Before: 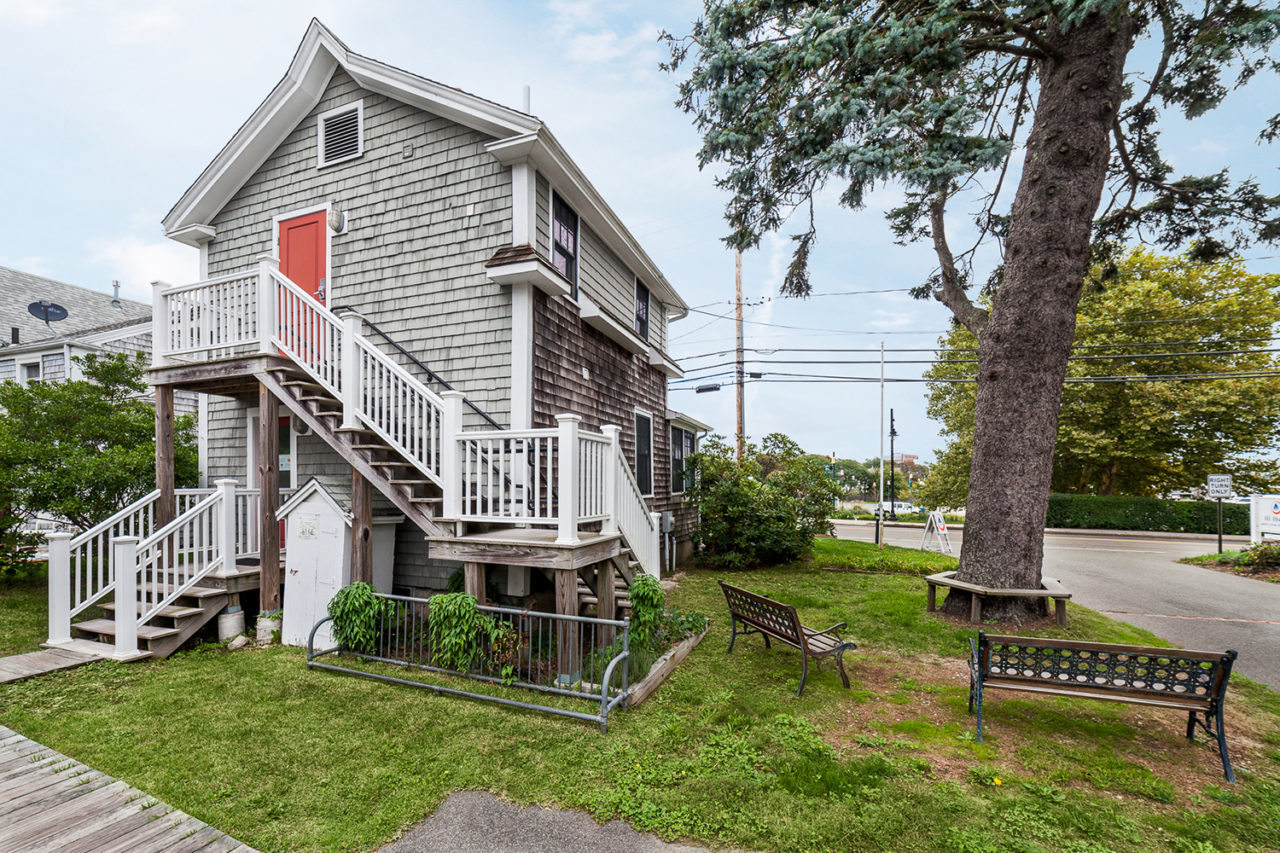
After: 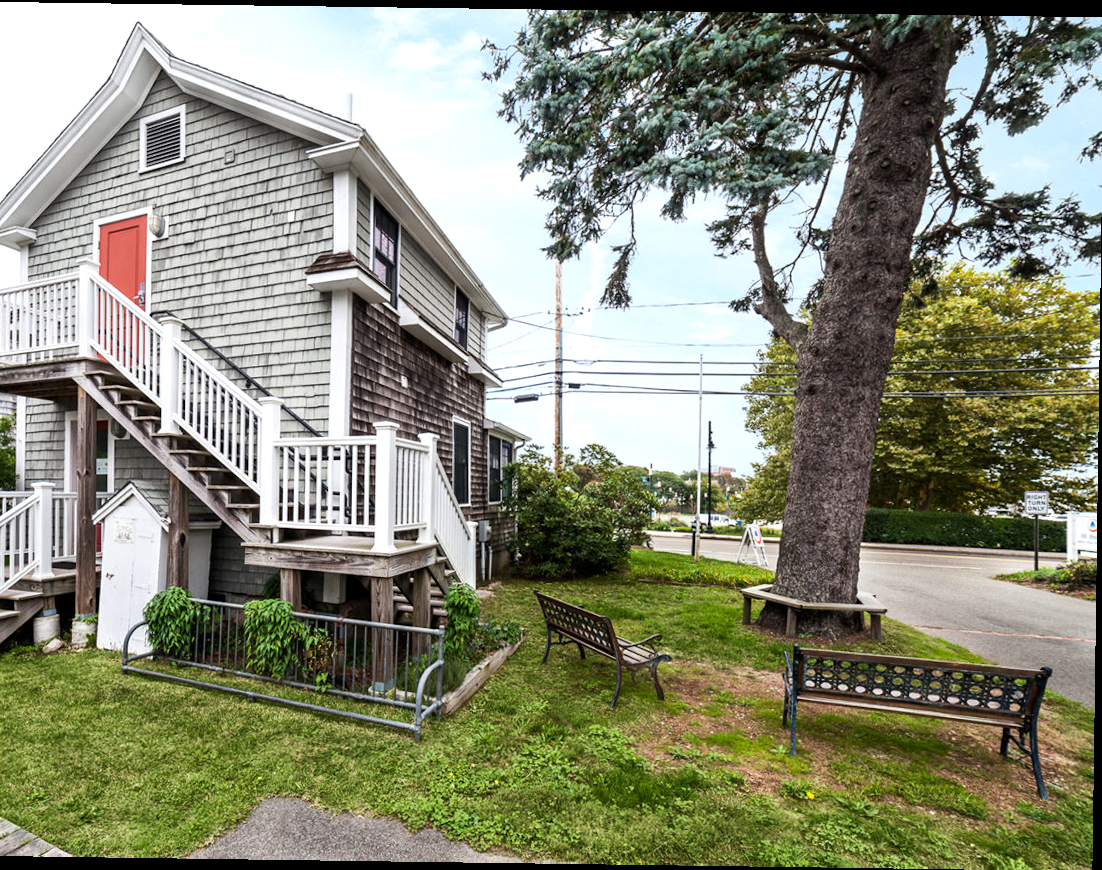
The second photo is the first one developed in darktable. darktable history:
crop and rotate: left 14.584%
rotate and perspective: rotation 0.8°, automatic cropping off
tone equalizer: -8 EV -0.417 EV, -7 EV -0.389 EV, -6 EV -0.333 EV, -5 EV -0.222 EV, -3 EV 0.222 EV, -2 EV 0.333 EV, -1 EV 0.389 EV, +0 EV 0.417 EV, edges refinement/feathering 500, mask exposure compensation -1.57 EV, preserve details no
